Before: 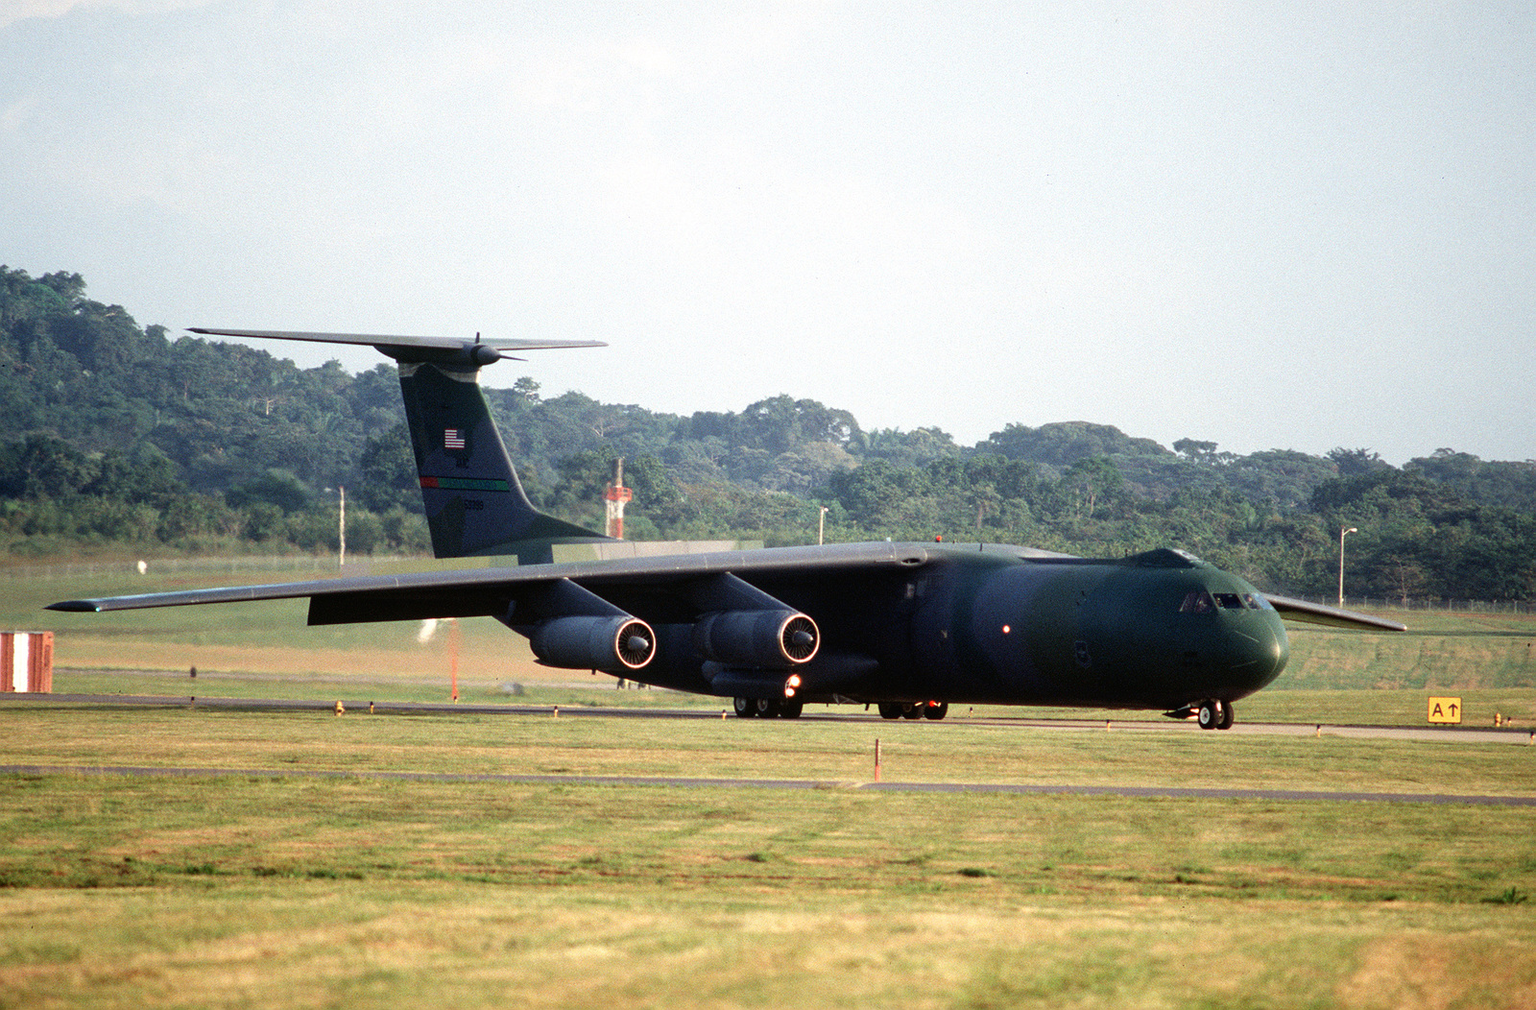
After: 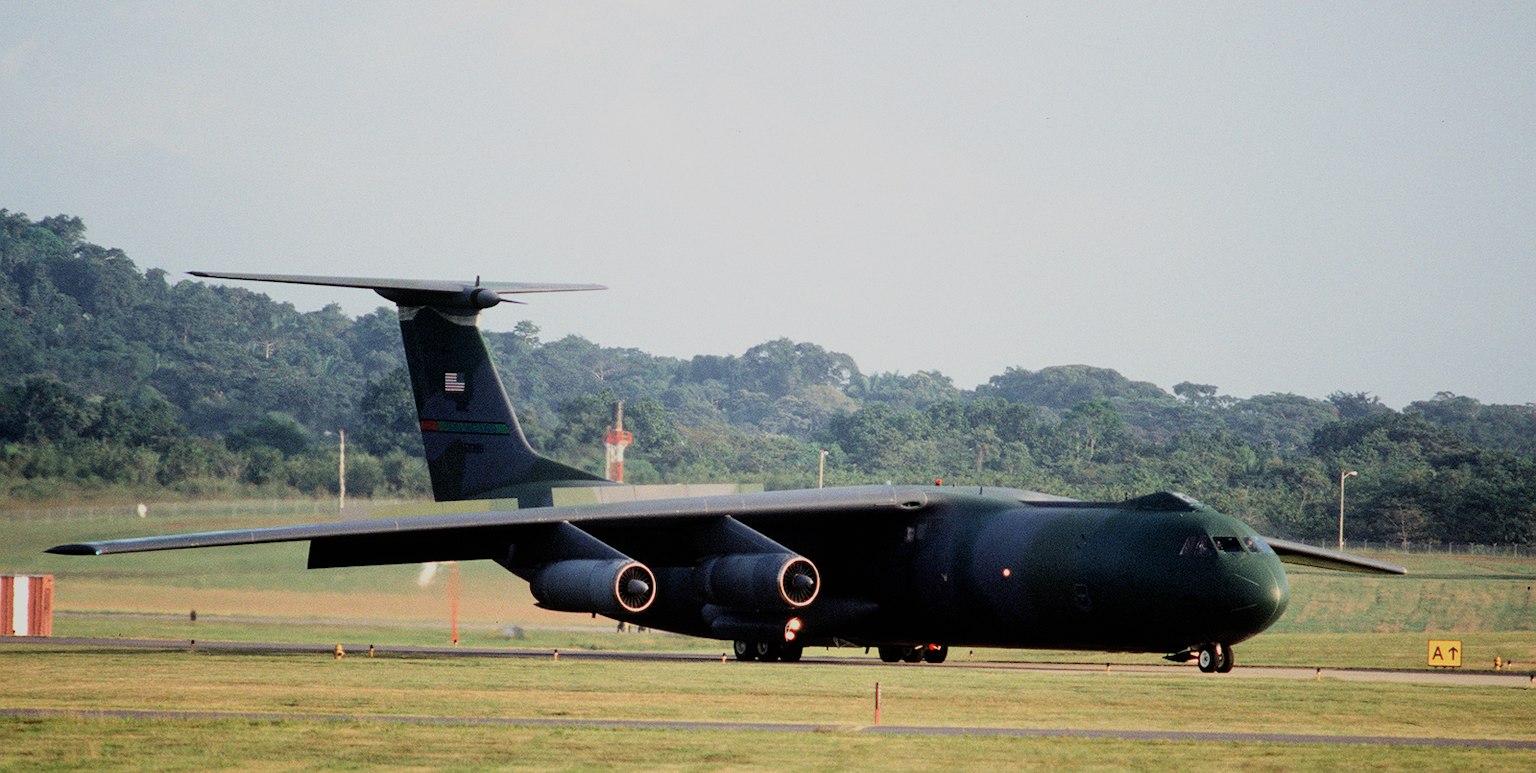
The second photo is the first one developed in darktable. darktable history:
crop: top 5.667%, bottom 17.637%
filmic rgb: black relative exposure -7.65 EV, white relative exposure 4.56 EV, hardness 3.61, color science v6 (2022)
